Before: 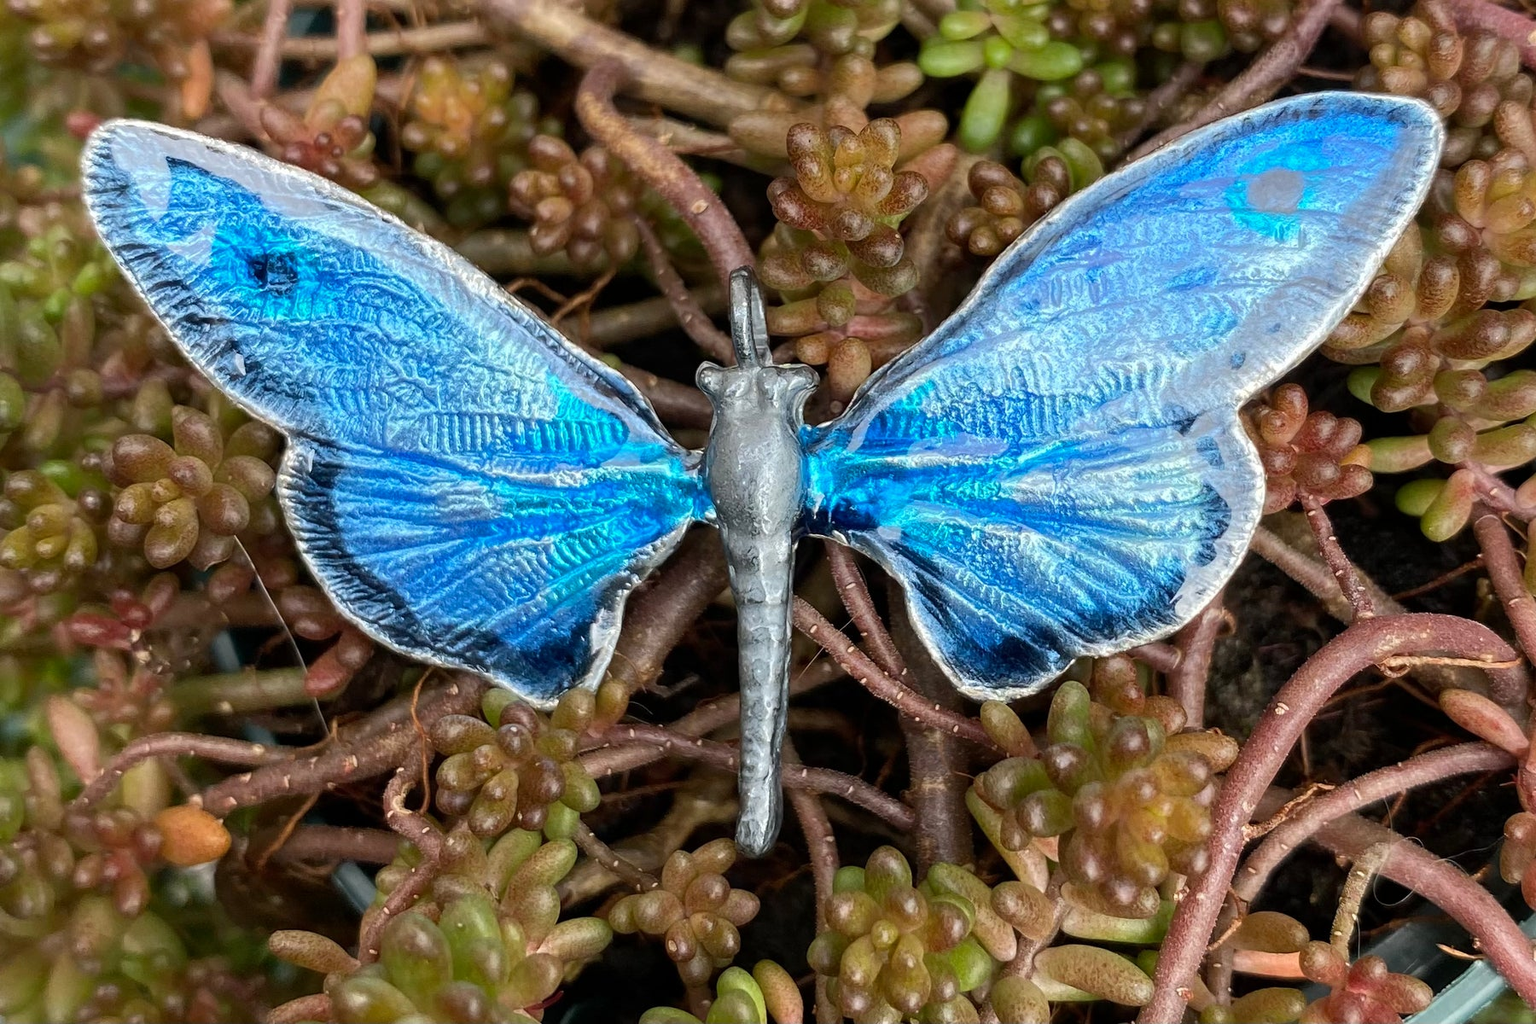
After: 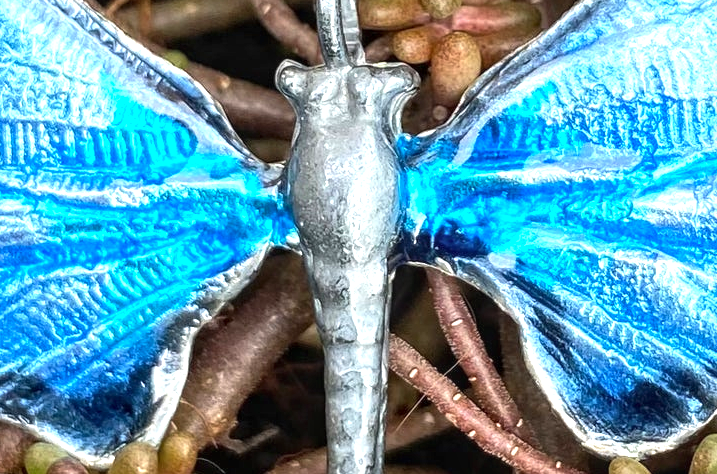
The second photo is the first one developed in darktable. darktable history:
crop: left 30.016%, top 30.389%, right 30.118%, bottom 30.077%
base curve: curves: ch0 [(0, 0) (0.303, 0.277) (1, 1)], exposure shift 0.567, preserve colors none
exposure: black level correction 0, exposure 0.948 EV, compensate exposure bias true, compensate highlight preservation false
local contrast: on, module defaults
